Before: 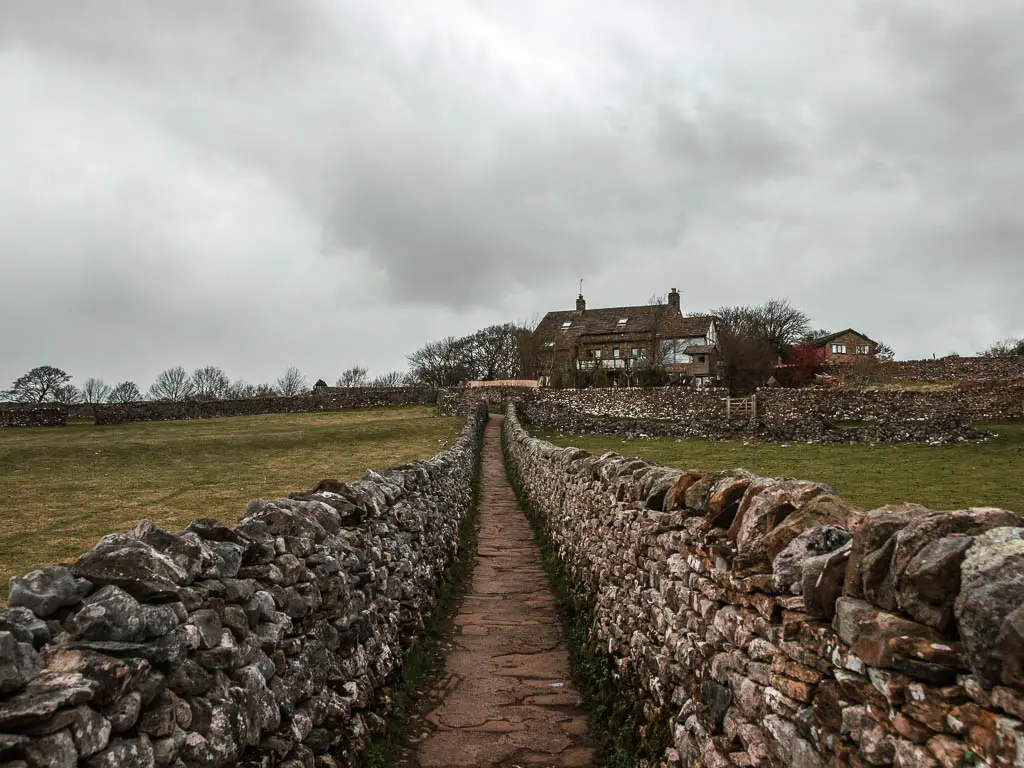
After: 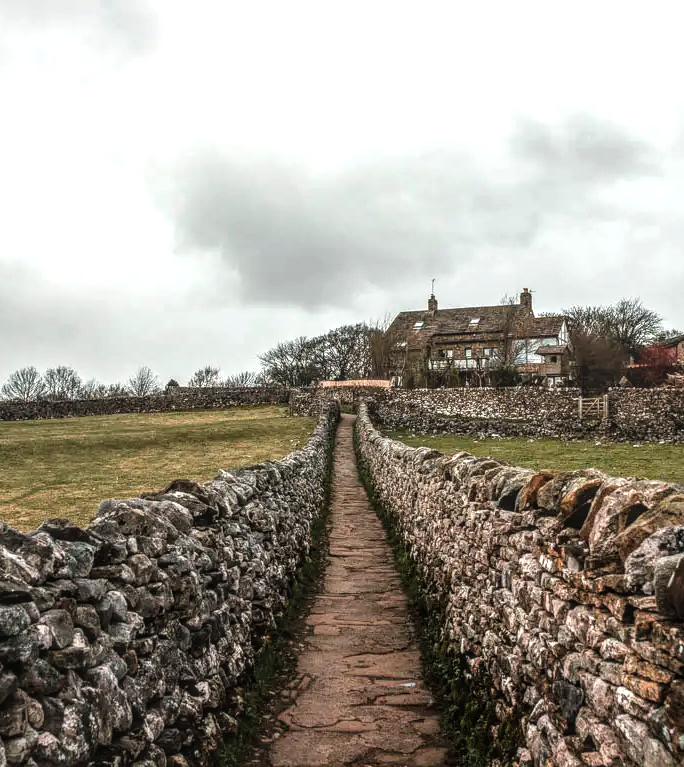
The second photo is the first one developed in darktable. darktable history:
tone equalizer: -8 EV -0.77 EV, -7 EV -0.721 EV, -6 EV -0.587 EV, -5 EV -0.424 EV, -3 EV 0.375 EV, -2 EV 0.6 EV, -1 EV 0.688 EV, +0 EV 0.74 EV
crop and rotate: left 14.464%, right 18.722%
local contrast: highlights 5%, shadows 0%, detail 133%
